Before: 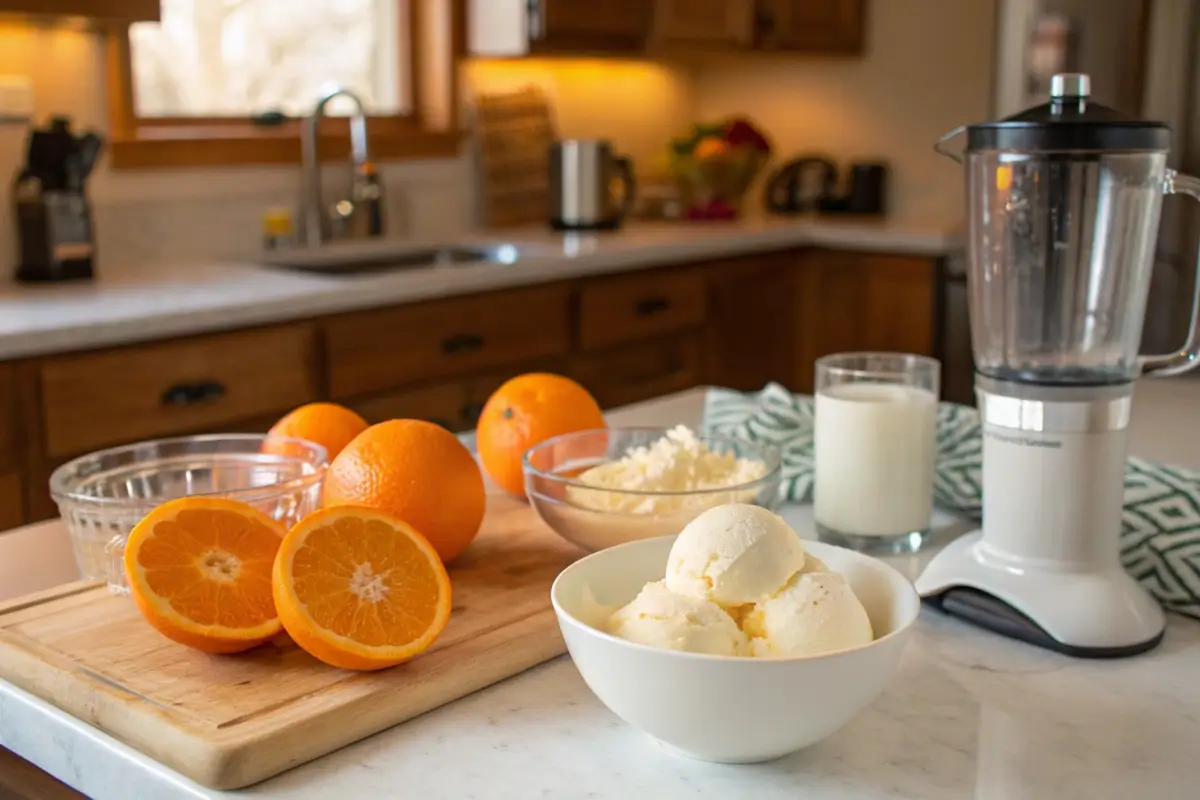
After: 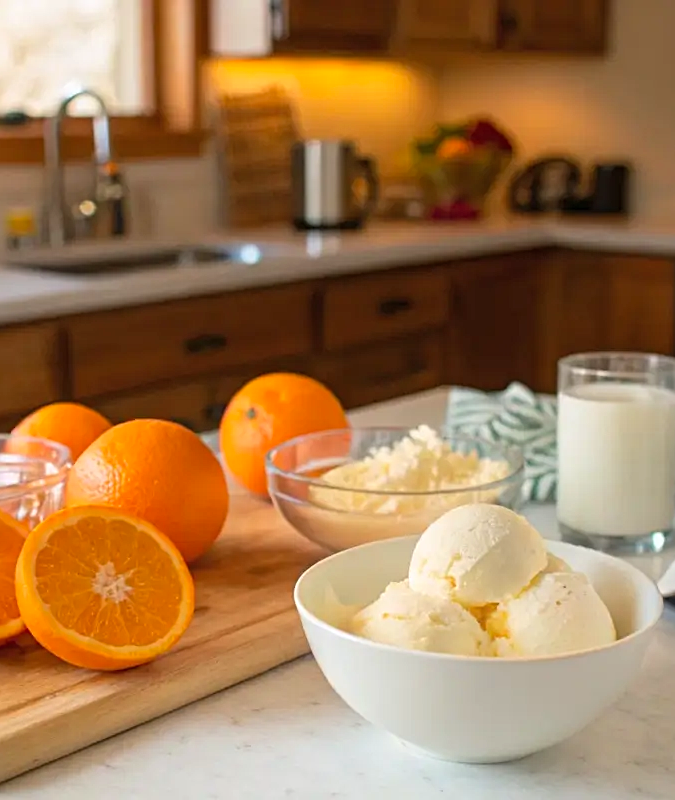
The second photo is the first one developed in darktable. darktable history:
crop: left 21.496%, right 22.254%
contrast brightness saturation: contrast 0.03, brightness 0.06, saturation 0.13
sharpen: radius 2.167, amount 0.381, threshold 0
